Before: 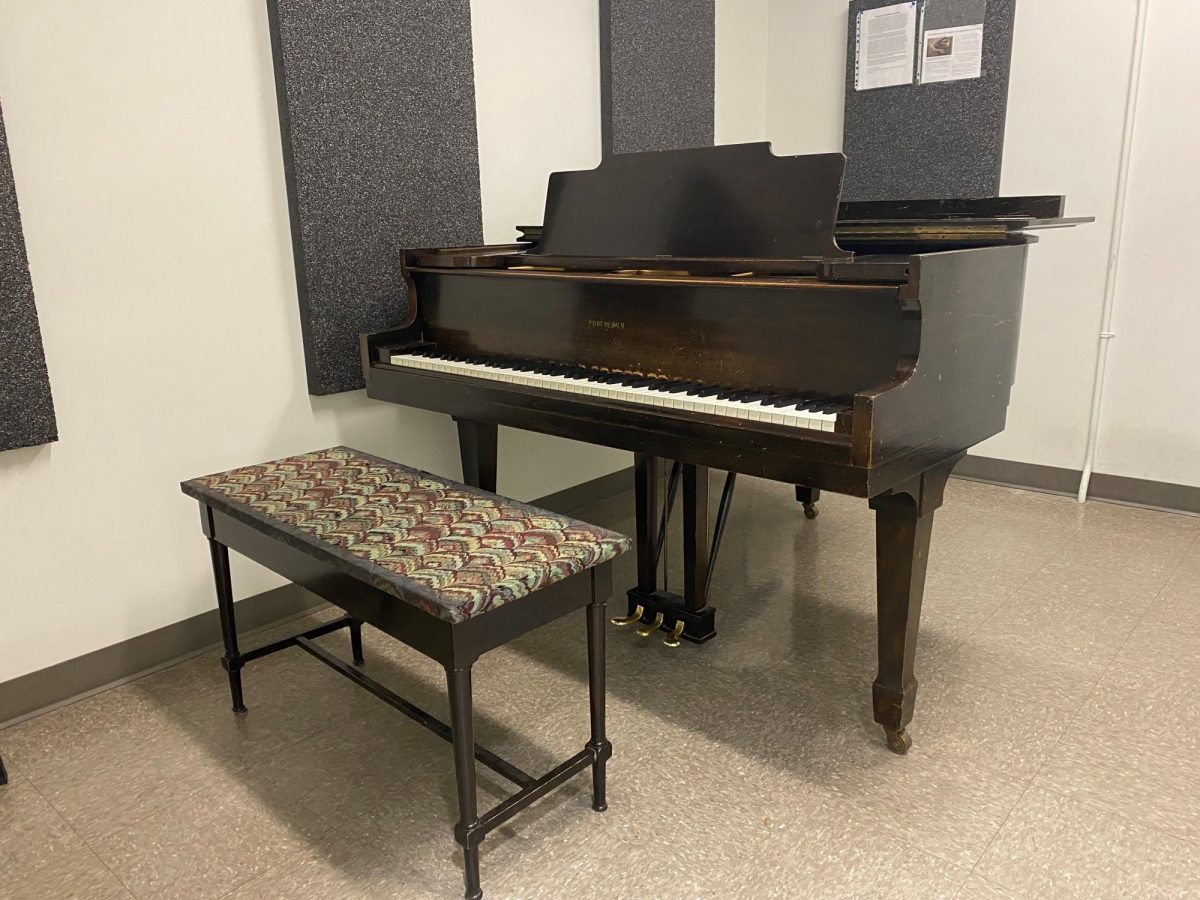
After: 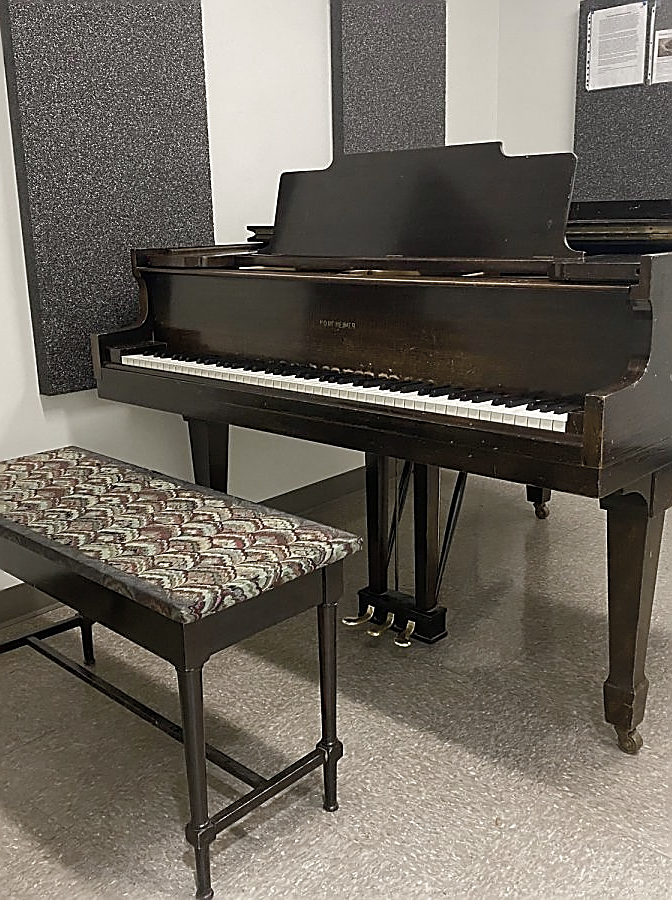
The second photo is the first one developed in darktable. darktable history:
crop and rotate: left 22.463%, right 21.512%
tone equalizer: edges refinement/feathering 500, mask exposure compensation -1.57 EV, preserve details no
sharpen: radius 1.405, amount 1.239, threshold 0.614
color zones: curves: ch0 [(0, 0.6) (0.129, 0.508) (0.193, 0.483) (0.429, 0.5) (0.571, 0.5) (0.714, 0.5) (0.857, 0.5) (1, 0.6)]; ch1 [(0, 0.481) (0.112, 0.245) (0.213, 0.223) (0.429, 0.233) (0.571, 0.231) (0.683, 0.242) (0.857, 0.296) (1, 0.481)]
color balance rgb: perceptual saturation grading › global saturation 20%, perceptual saturation grading › highlights -24.901%, perceptual saturation grading › shadows 49.971%, global vibrance 20%
